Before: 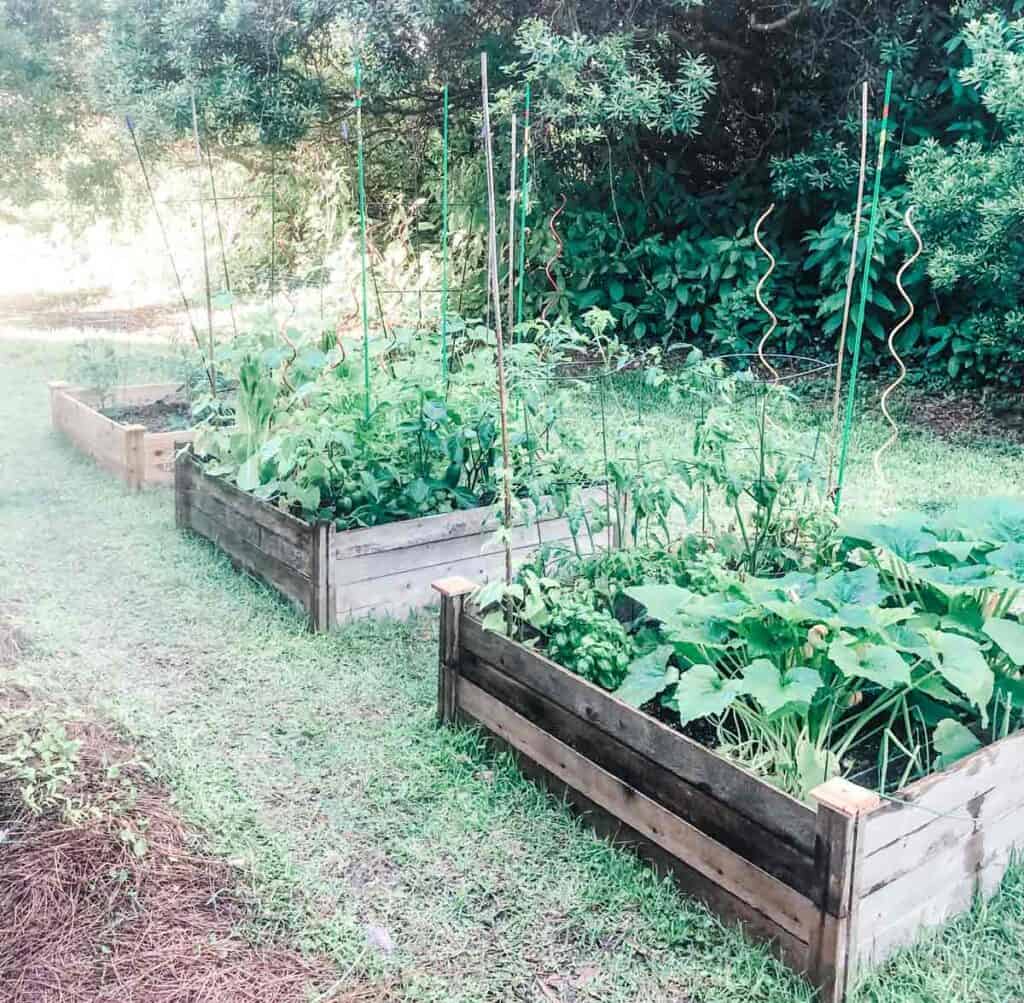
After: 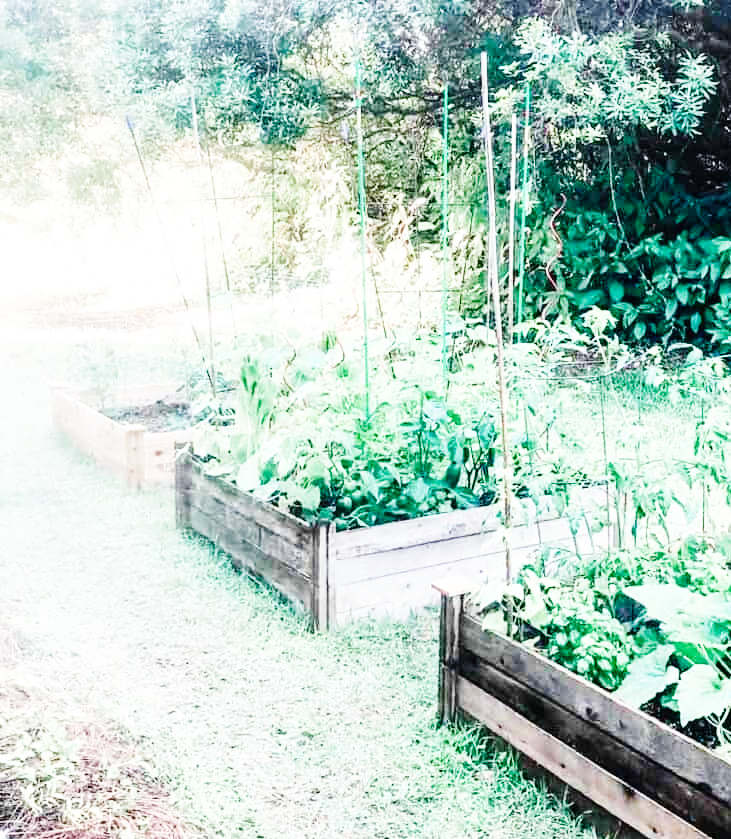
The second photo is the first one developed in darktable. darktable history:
base curve: curves: ch0 [(0, 0) (0, 0) (0.002, 0.001) (0.008, 0.003) (0.019, 0.011) (0.037, 0.037) (0.064, 0.11) (0.102, 0.232) (0.152, 0.379) (0.216, 0.524) (0.296, 0.665) (0.394, 0.789) (0.512, 0.881) (0.651, 0.945) (0.813, 0.986) (1, 1)], preserve colors none
crop: right 28.548%, bottom 16.318%
